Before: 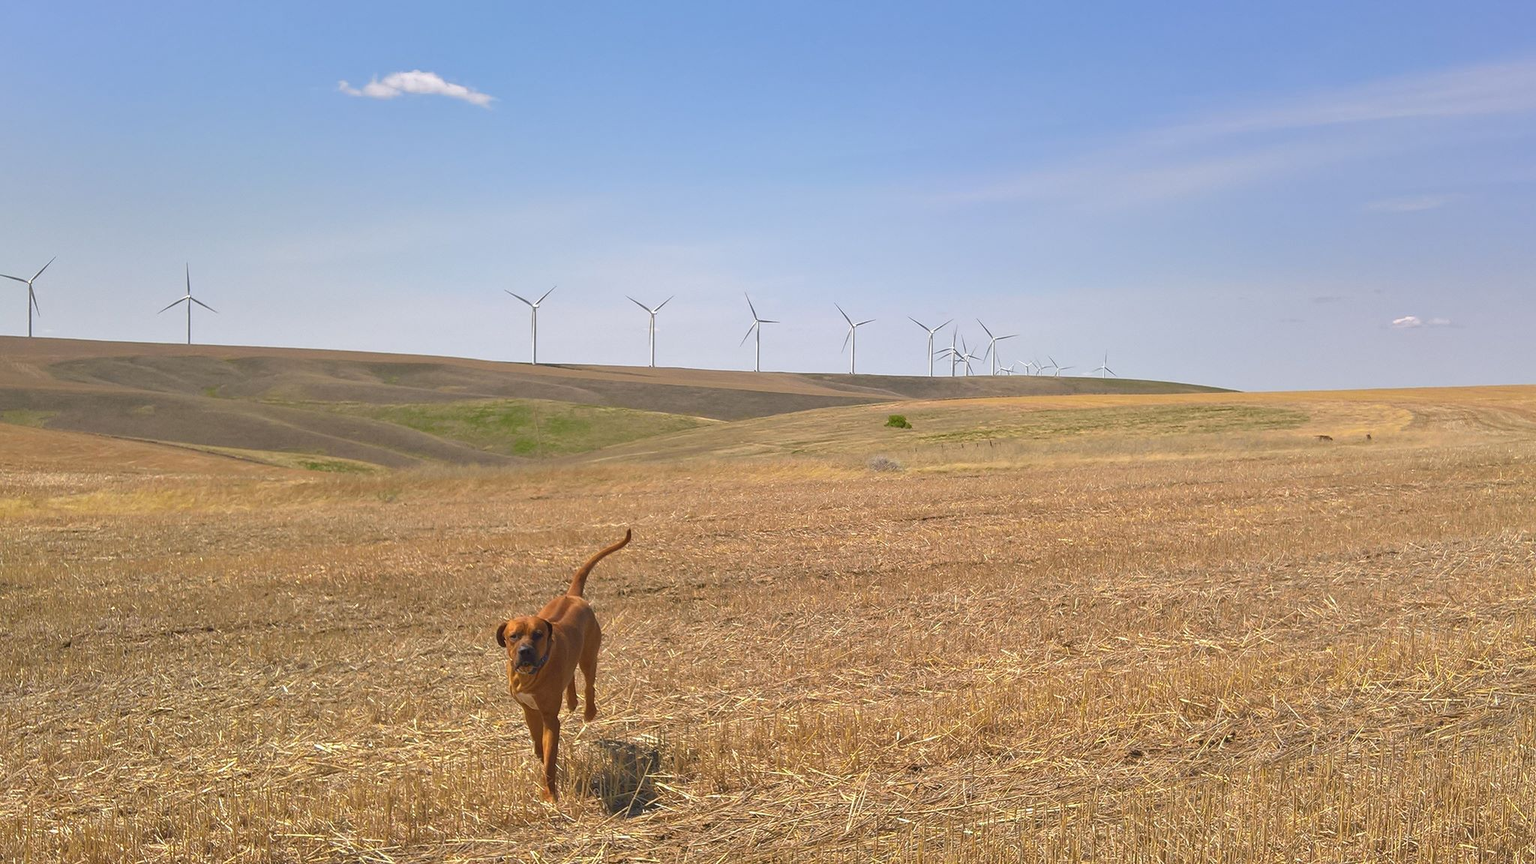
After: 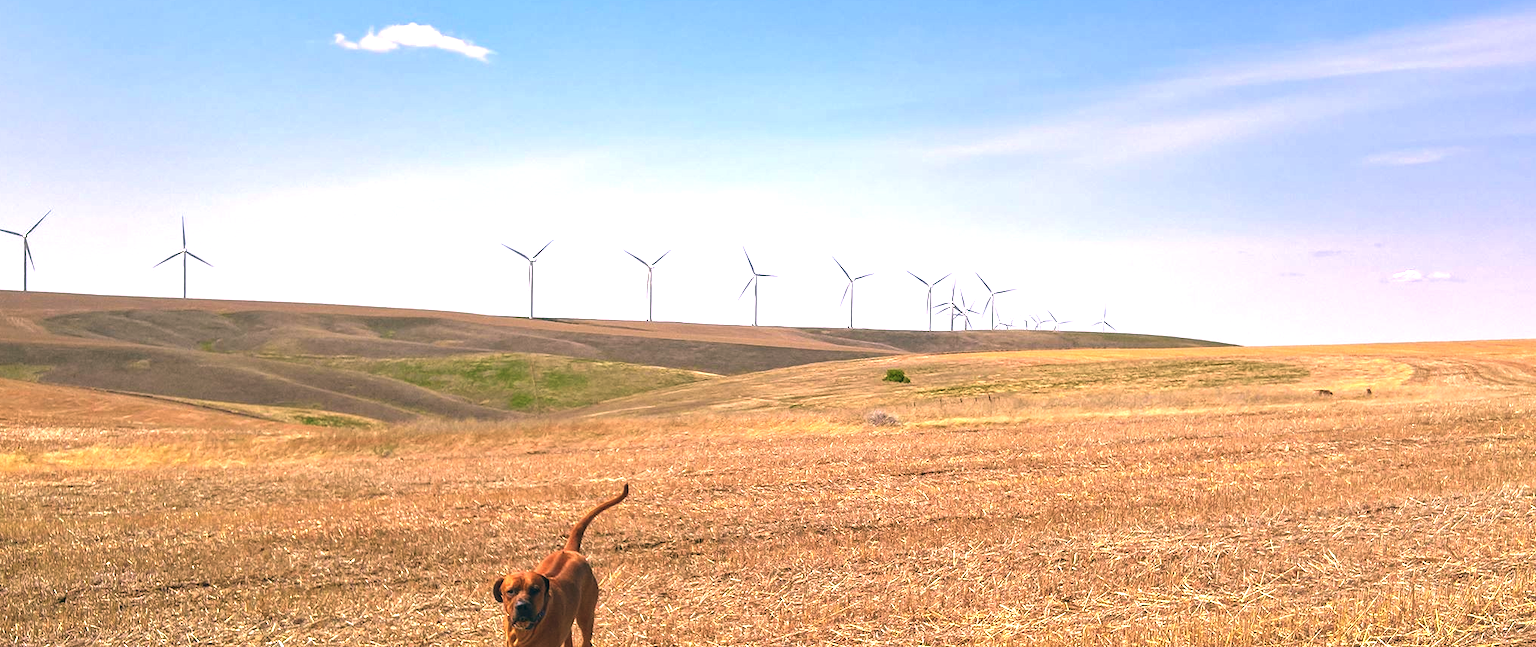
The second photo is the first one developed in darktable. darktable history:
exposure: exposure 1 EV, compensate highlight preservation false
color balance: lift [1.016, 0.983, 1, 1.017], gamma [0.78, 1.018, 1.043, 0.957], gain [0.786, 1.063, 0.937, 1.017], input saturation 118.26%, contrast 13.43%, contrast fulcrum 21.62%, output saturation 82.76%
crop: left 0.387%, top 5.469%, bottom 19.809%
local contrast: on, module defaults
